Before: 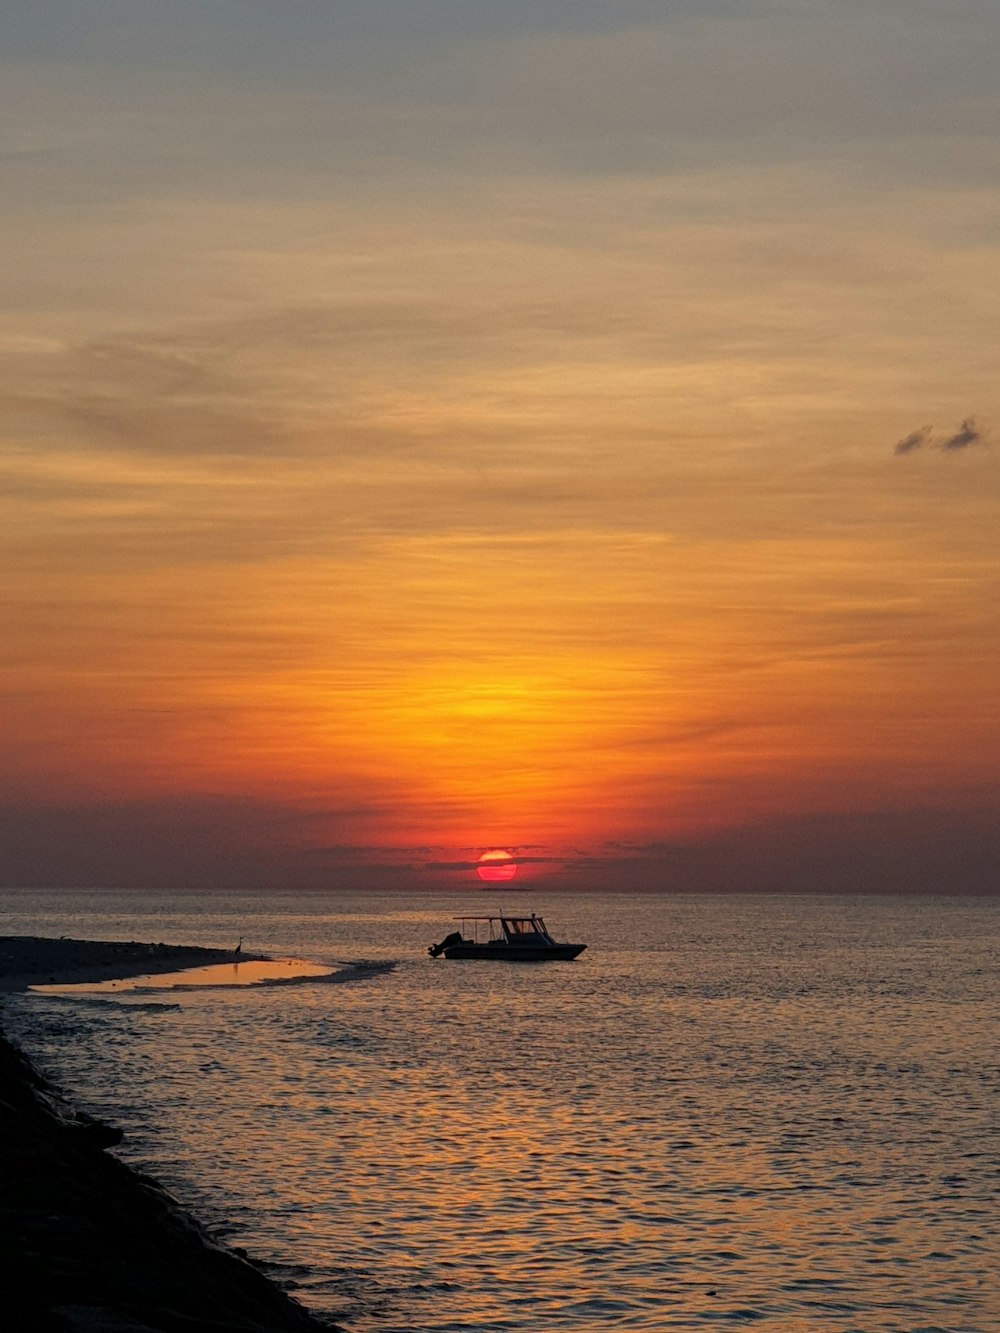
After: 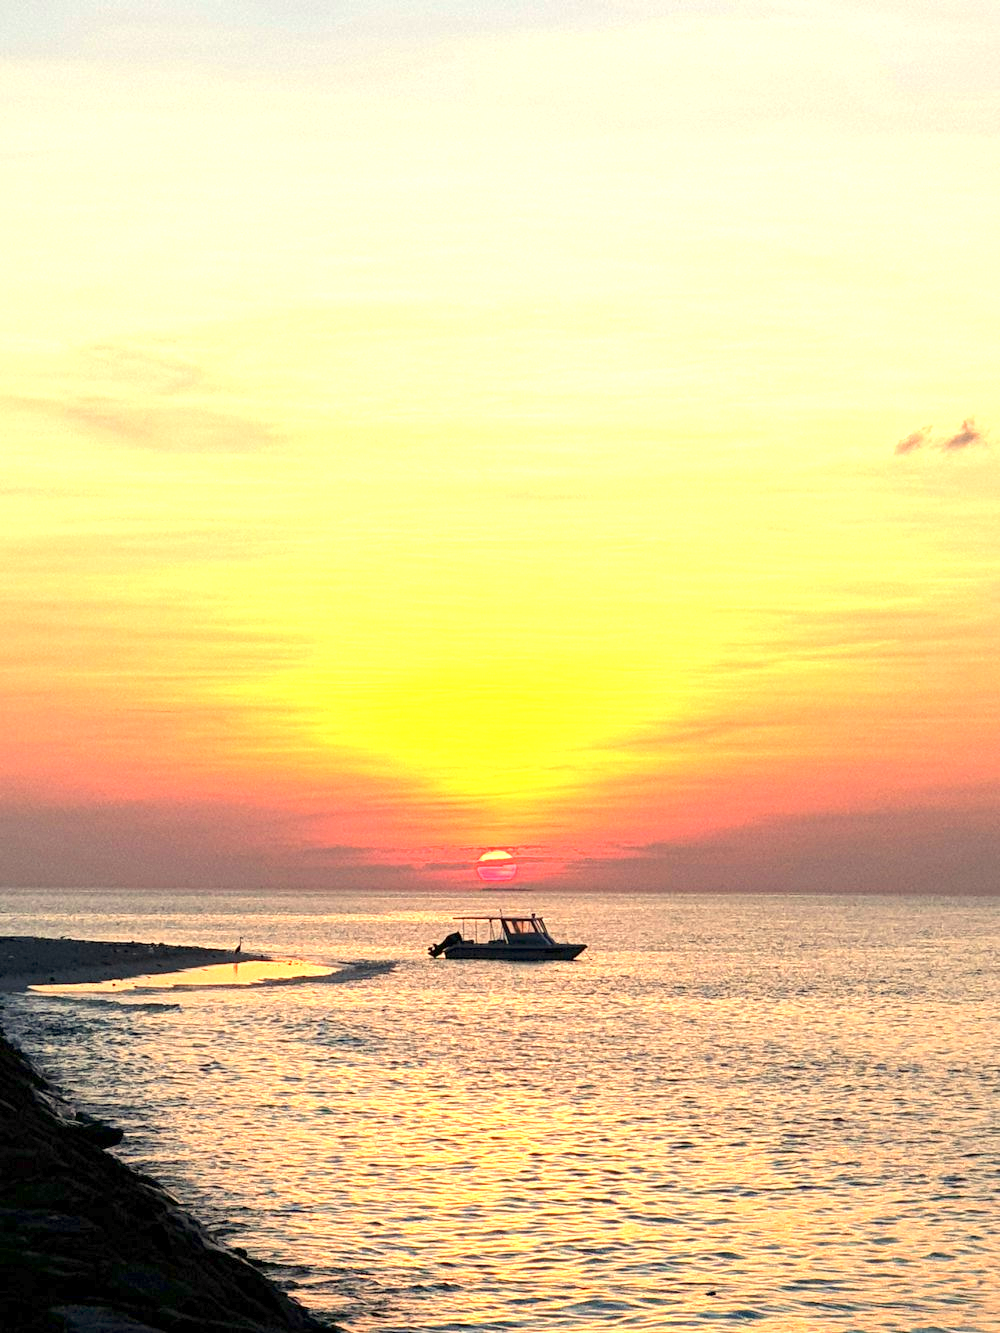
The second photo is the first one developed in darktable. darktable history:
exposure: exposure 2.207 EV, compensate highlight preservation false
white balance: red 1.029, blue 0.92
